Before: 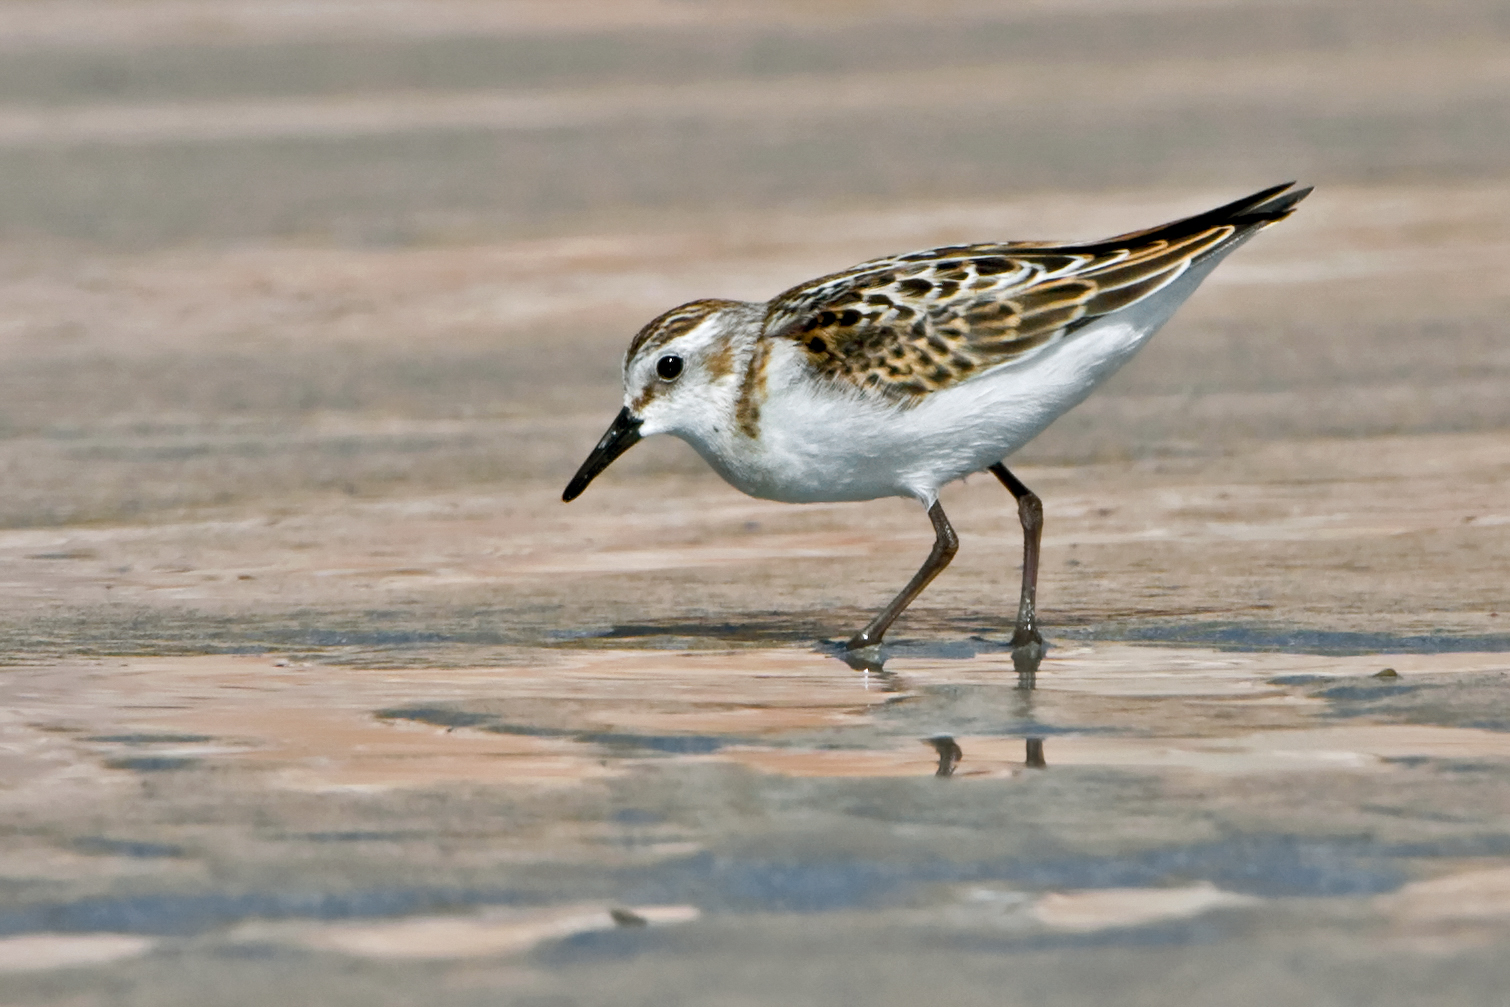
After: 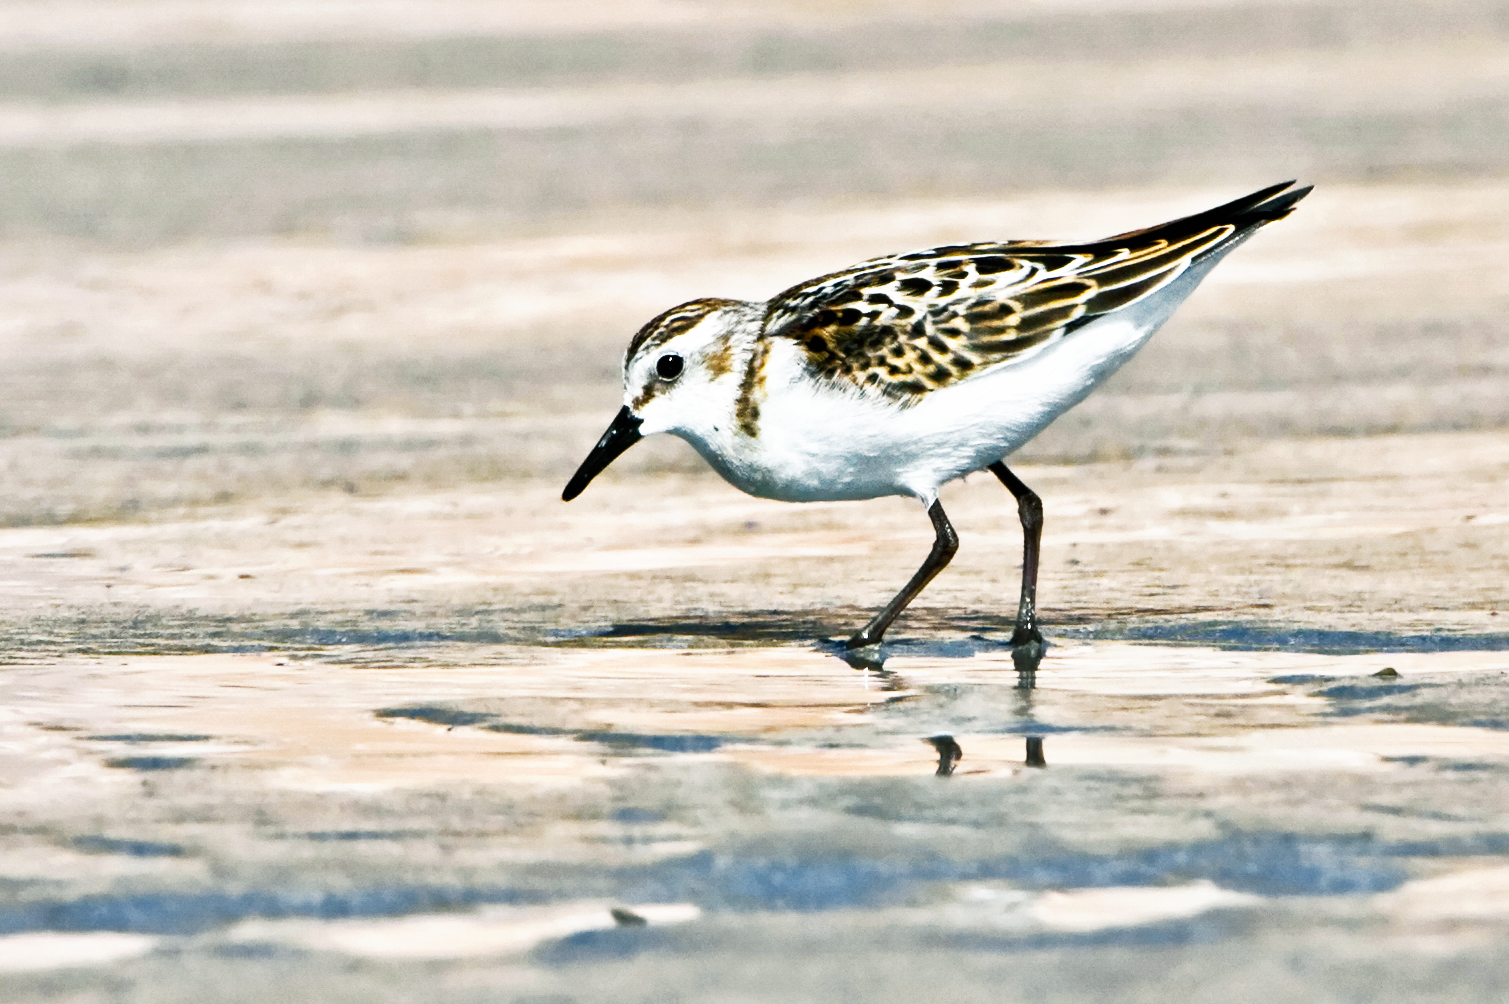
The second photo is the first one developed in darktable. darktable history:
color balance rgb: shadows lift › chroma 7.493%, shadows lift › hue 246.17°, perceptual saturation grading › global saturation 0.85%, perceptual brilliance grading › highlights 4.218%, perceptual brilliance grading › mid-tones -17.587%, perceptual brilliance grading › shadows -41.456%, global vibrance 20.646%
base curve: curves: ch0 [(0, 0) (0.007, 0.004) (0.027, 0.03) (0.046, 0.07) (0.207, 0.54) (0.442, 0.872) (0.673, 0.972) (1, 1)], preserve colors none
crop: top 0.145%, bottom 0.119%
